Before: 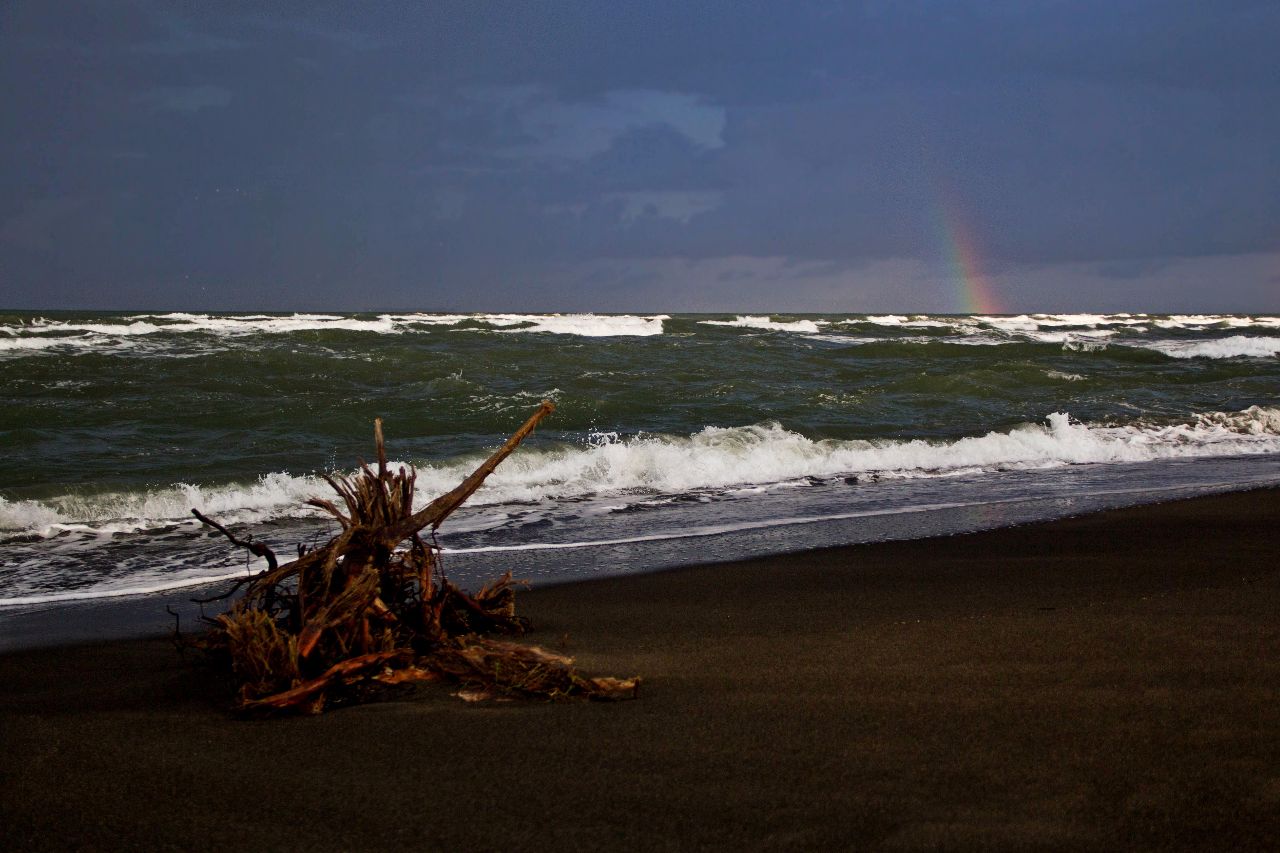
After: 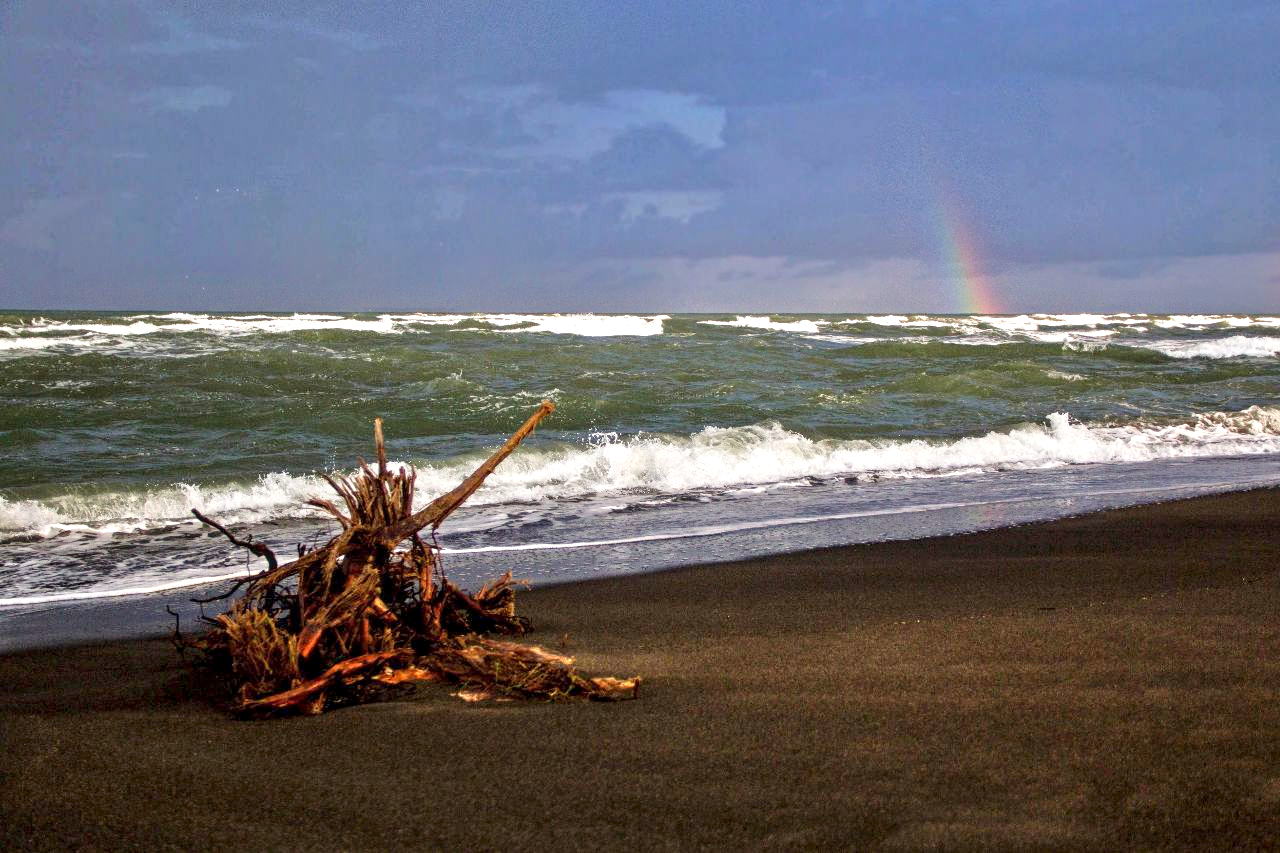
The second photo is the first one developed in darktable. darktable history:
tone equalizer: -8 EV 1.97 EV, -7 EV 1.97 EV, -6 EV 1.97 EV, -5 EV 2 EV, -4 EV 1.97 EV, -3 EV 1.5 EV, -2 EV 0.985 EV, -1 EV 0.523 EV, mask exposure compensation -0.485 EV
local contrast: on, module defaults
